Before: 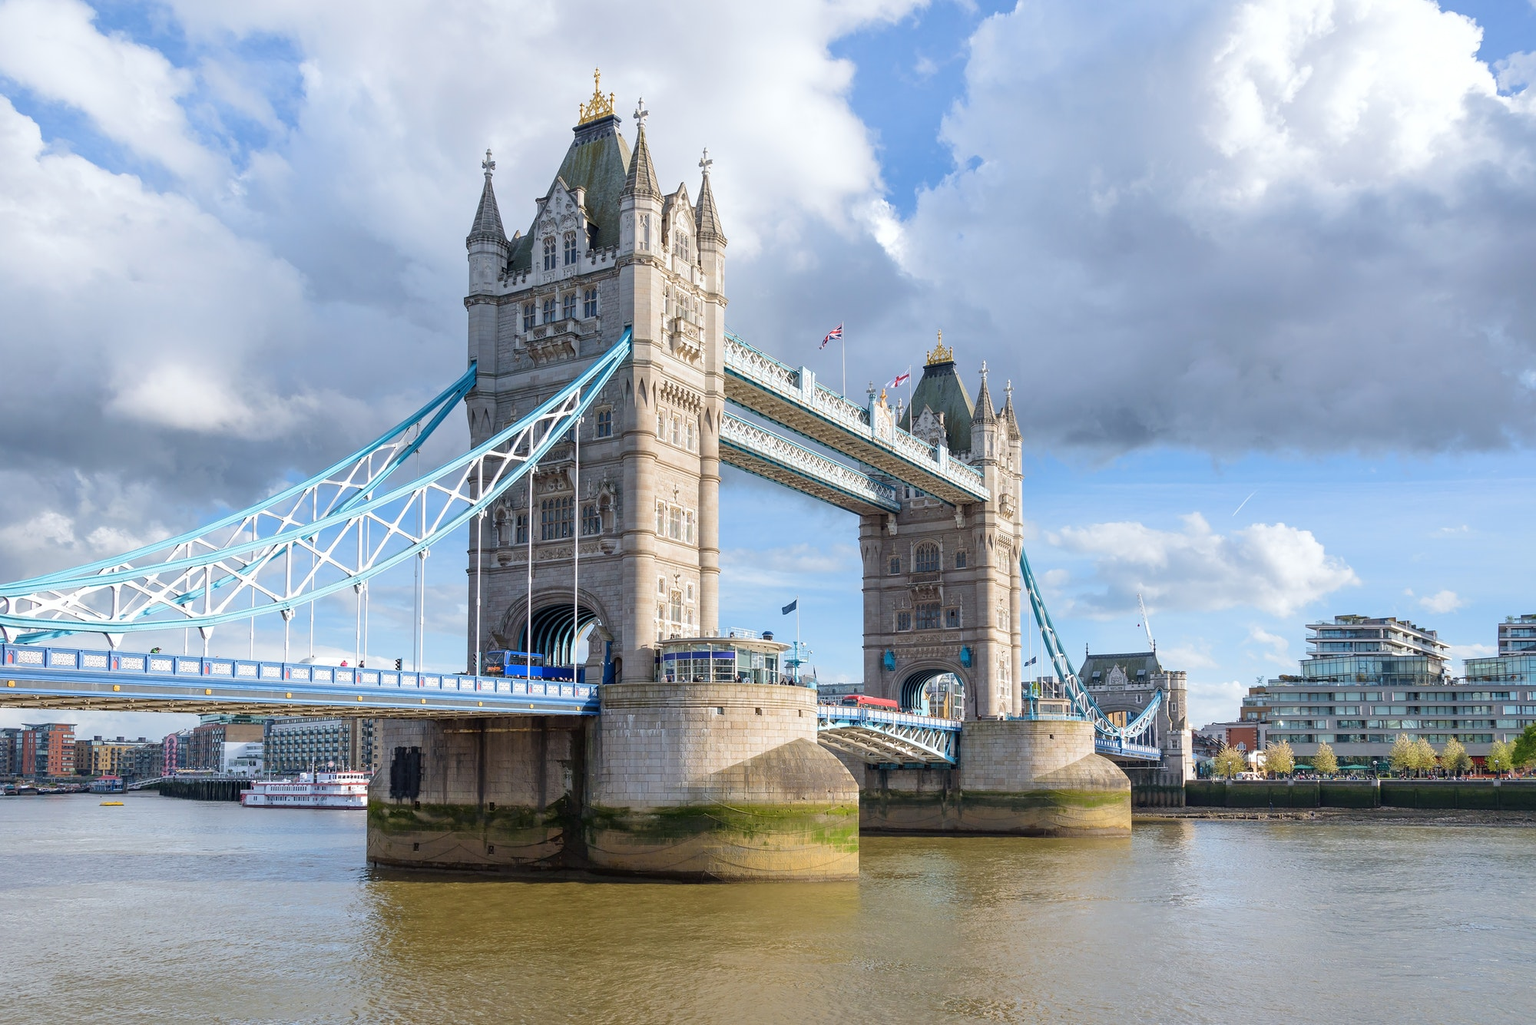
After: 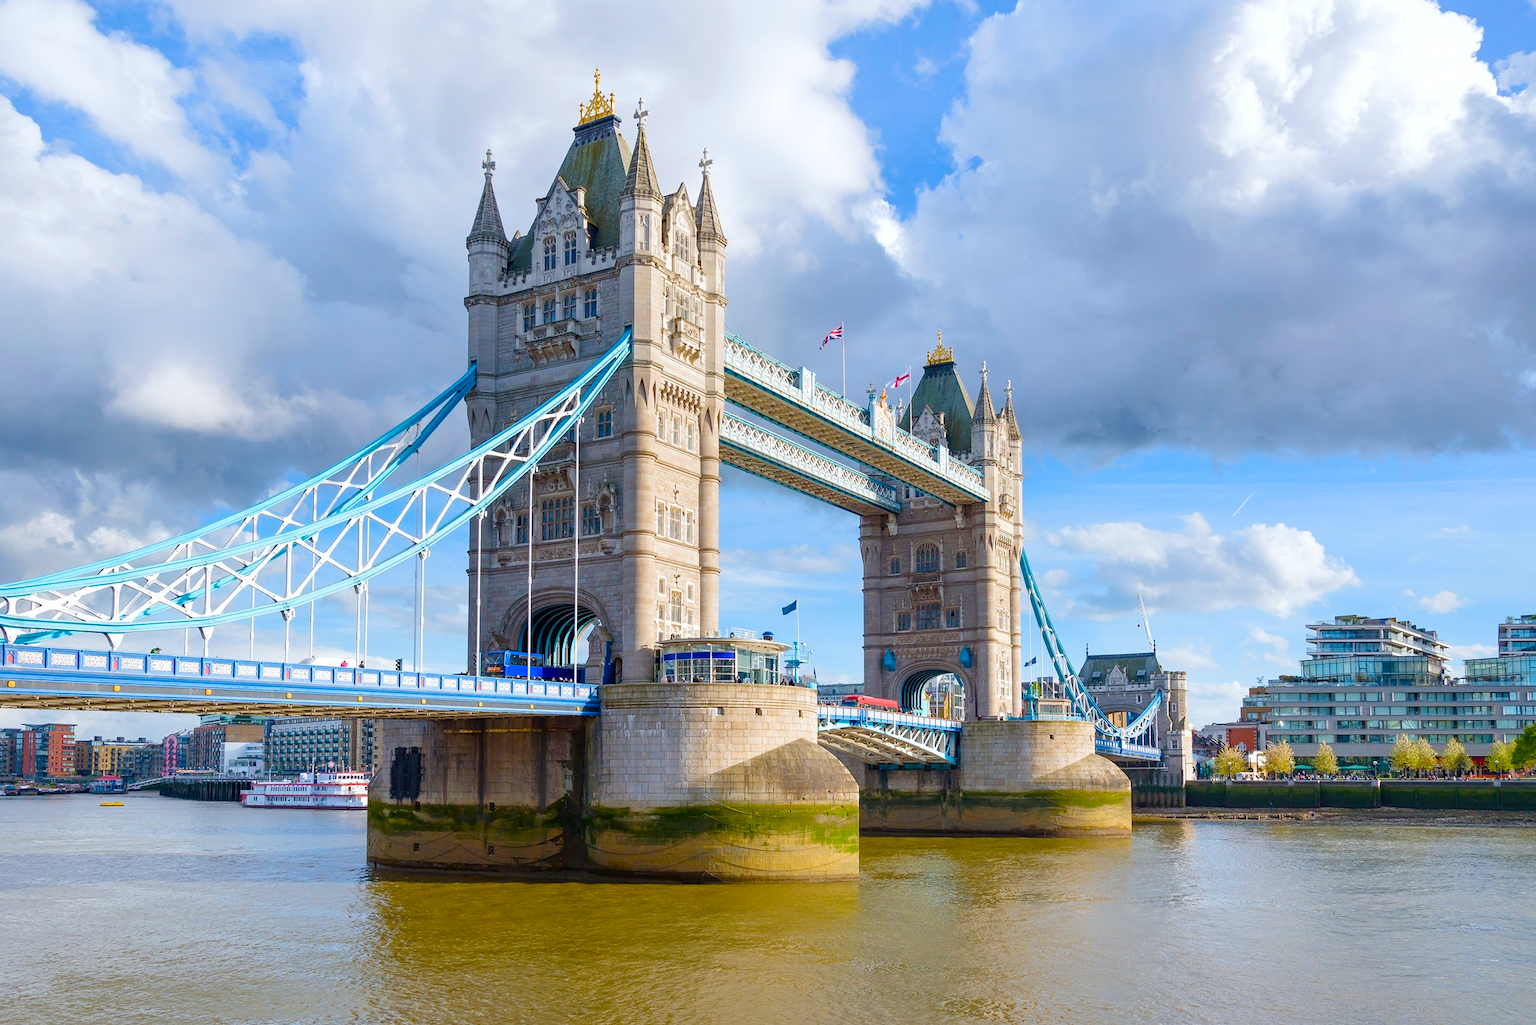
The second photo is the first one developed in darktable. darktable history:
color balance rgb: perceptual saturation grading › global saturation 20%, perceptual saturation grading › highlights -25%, perceptual saturation grading › shadows 50.52%, global vibrance 40.24%
tone equalizer: on, module defaults
